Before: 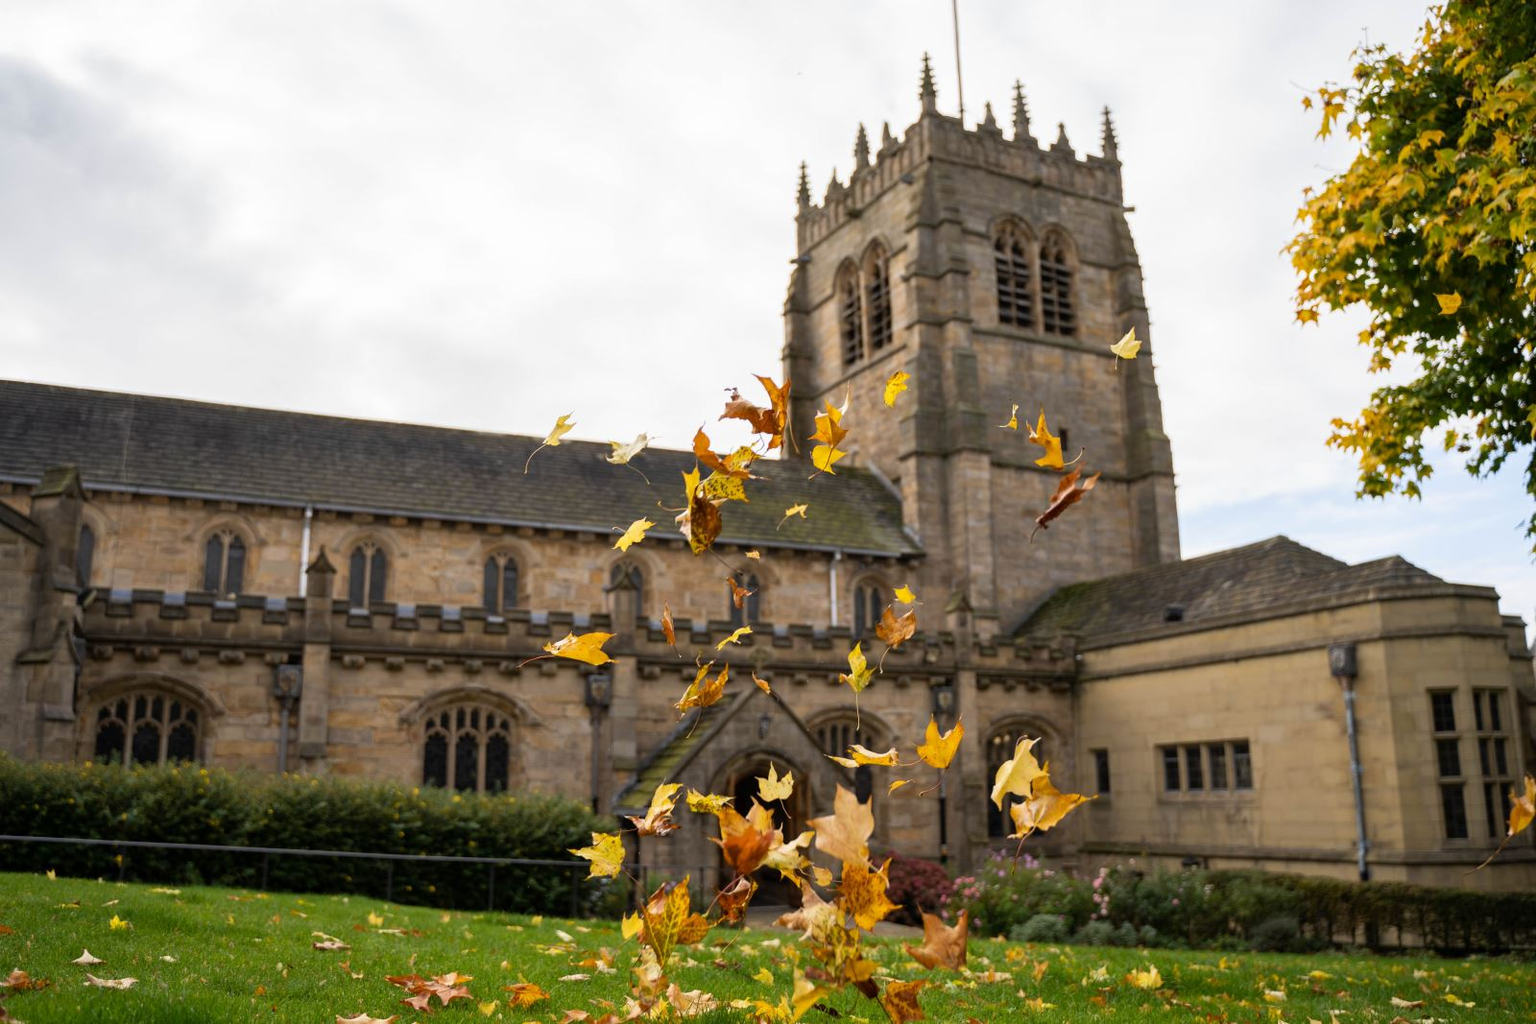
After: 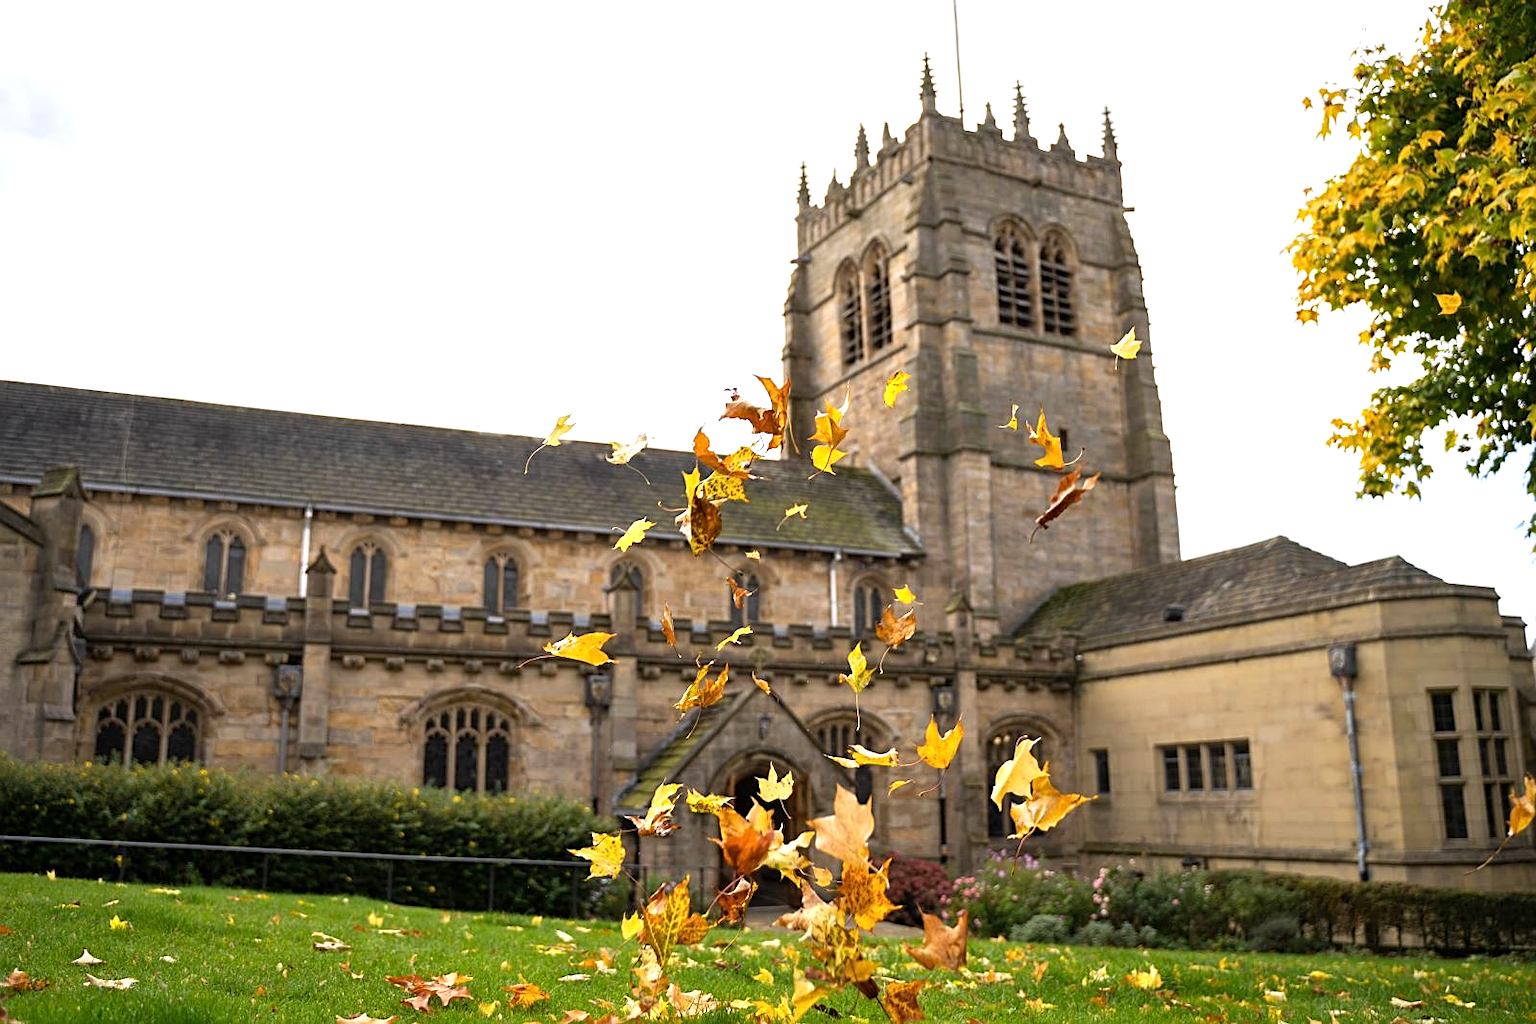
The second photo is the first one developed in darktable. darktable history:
exposure: exposure 0.6 EV, compensate highlight preservation false
sharpen: amount 0.55
